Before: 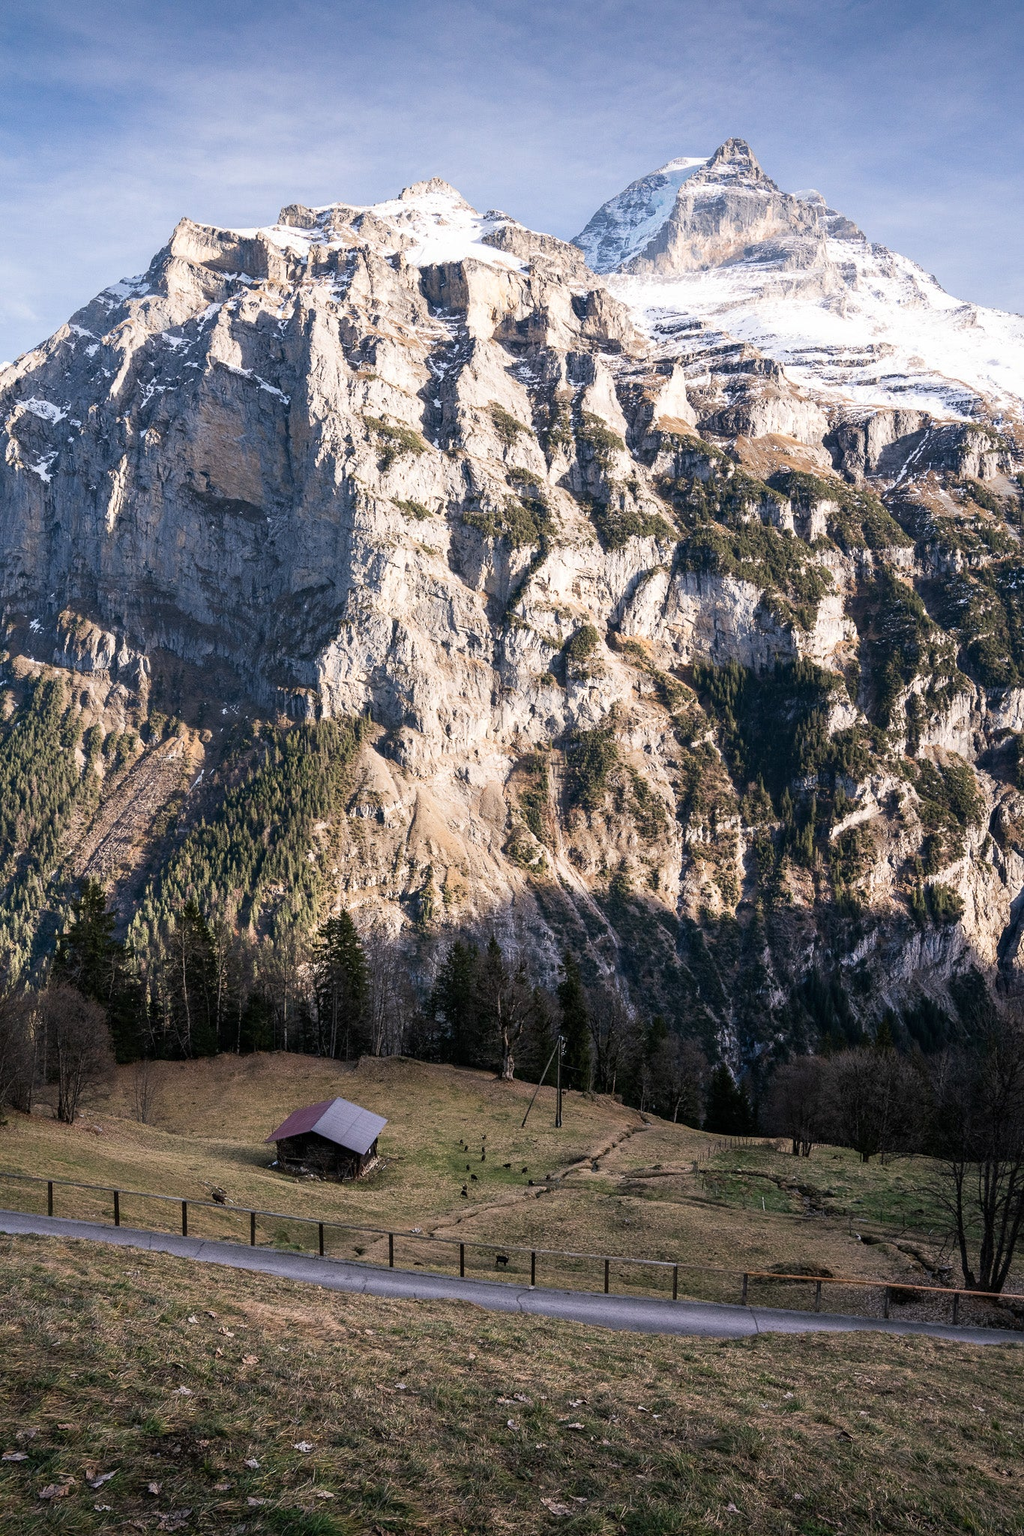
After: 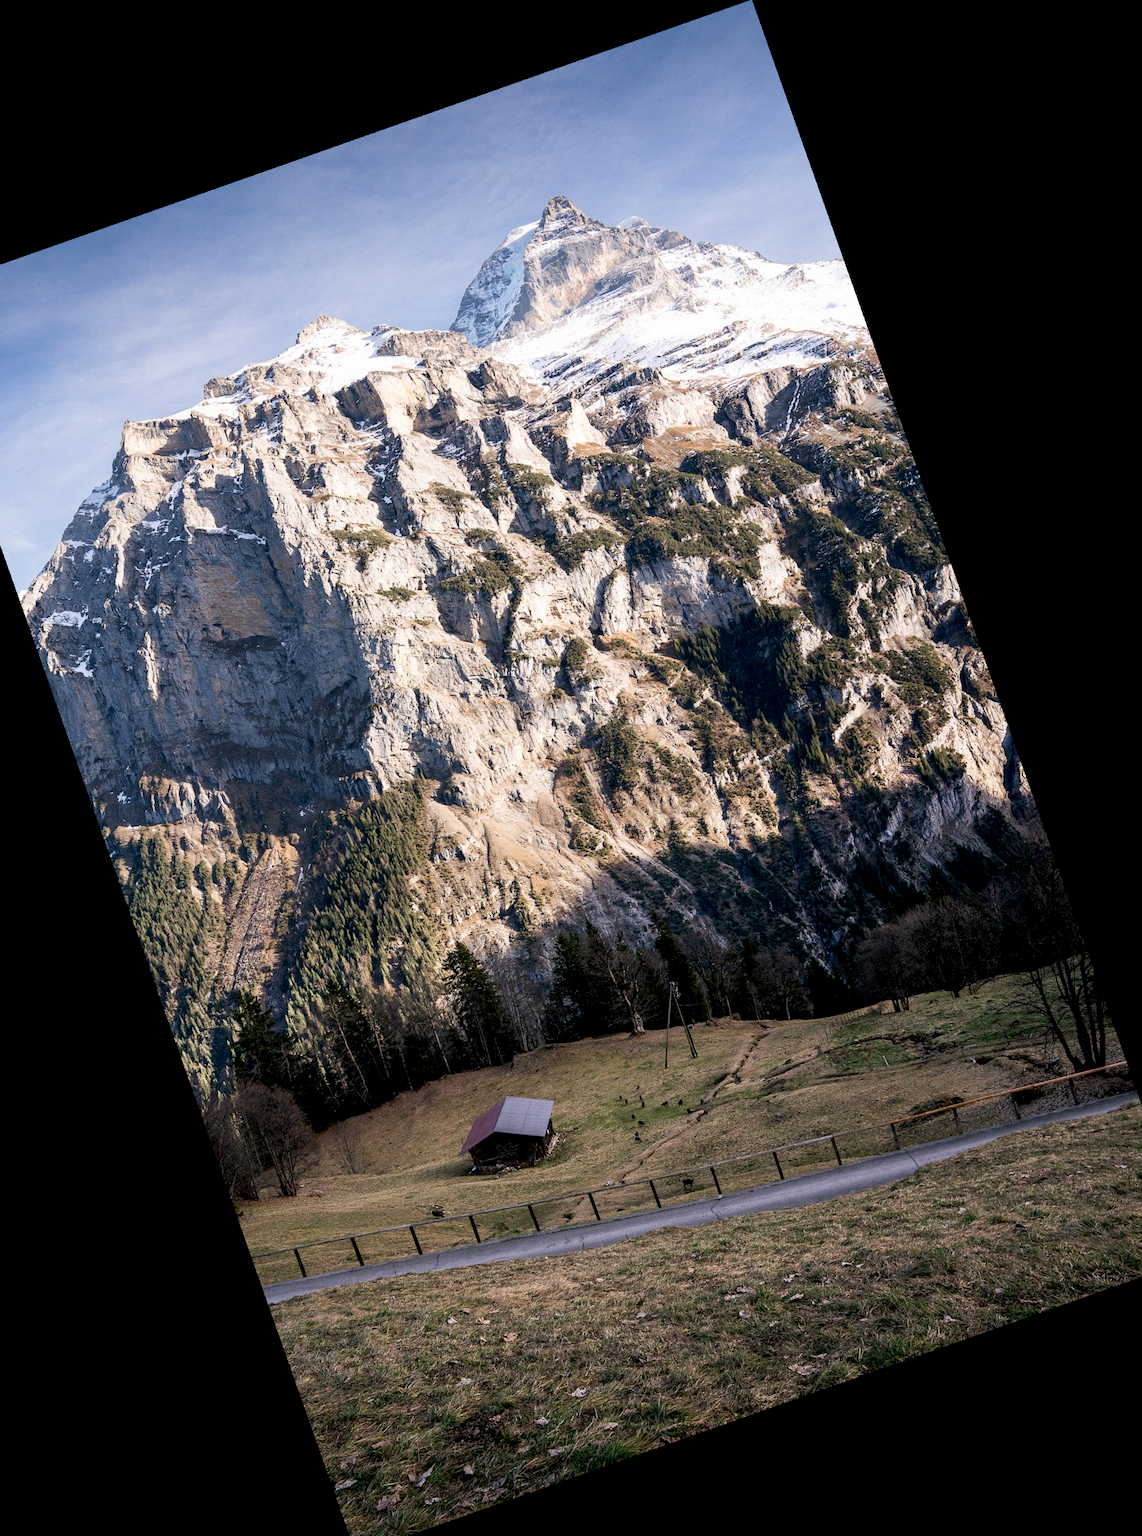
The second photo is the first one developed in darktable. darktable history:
exposure: black level correction 0.007, compensate highlight preservation false
crop and rotate: angle 19.43°, left 6.812%, right 4.125%, bottom 1.087%
